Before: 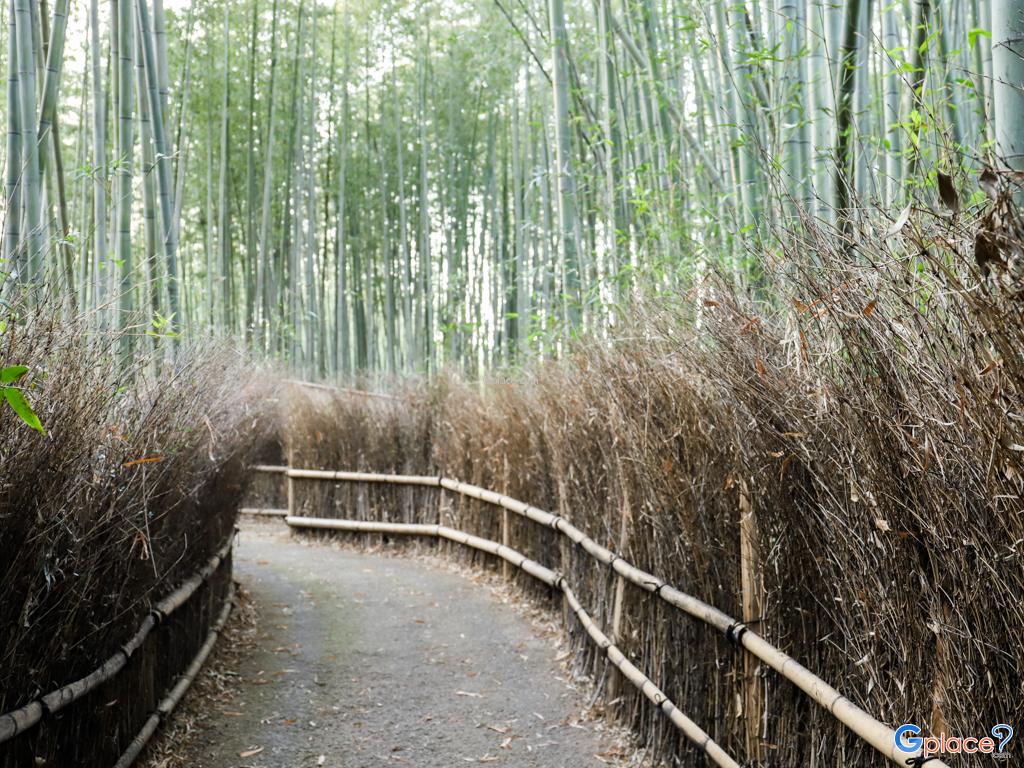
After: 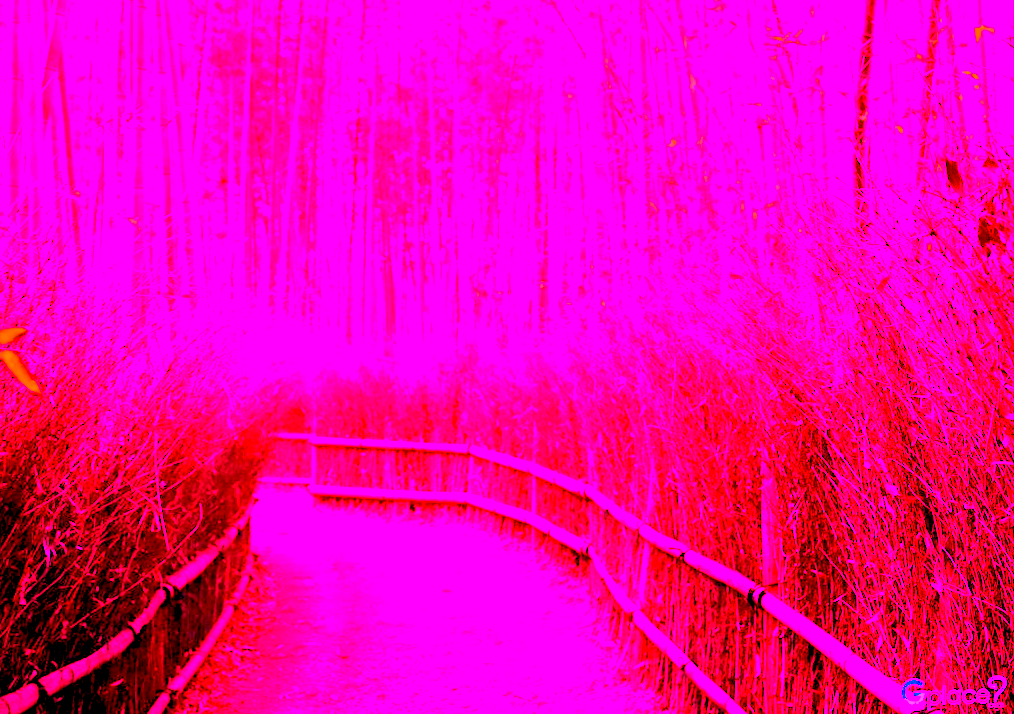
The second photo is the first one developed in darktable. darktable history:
color correction: highlights a* -10.69, highlights b* -19.19
rotate and perspective: rotation 0.679°, lens shift (horizontal) 0.136, crop left 0.009, crop right 0.991, crop top 0.078, crop bottom 0.95
contrast brightness saturation: saturation 0.5
color balance rgb: global offset › luminance -0.5%, perceptual saturation grading › highlights -17.77%, perceptual saturation grading › mid-tones 33.1%, perceptual saturation grading › shadows 50.52%, perceptual brilliance grading › highlights 10.8%, perceptual brilliance grading › shadows -10.8%, global vibrance 24.22%, contrast -25%
white balance: red 4.26, blue 1.802
